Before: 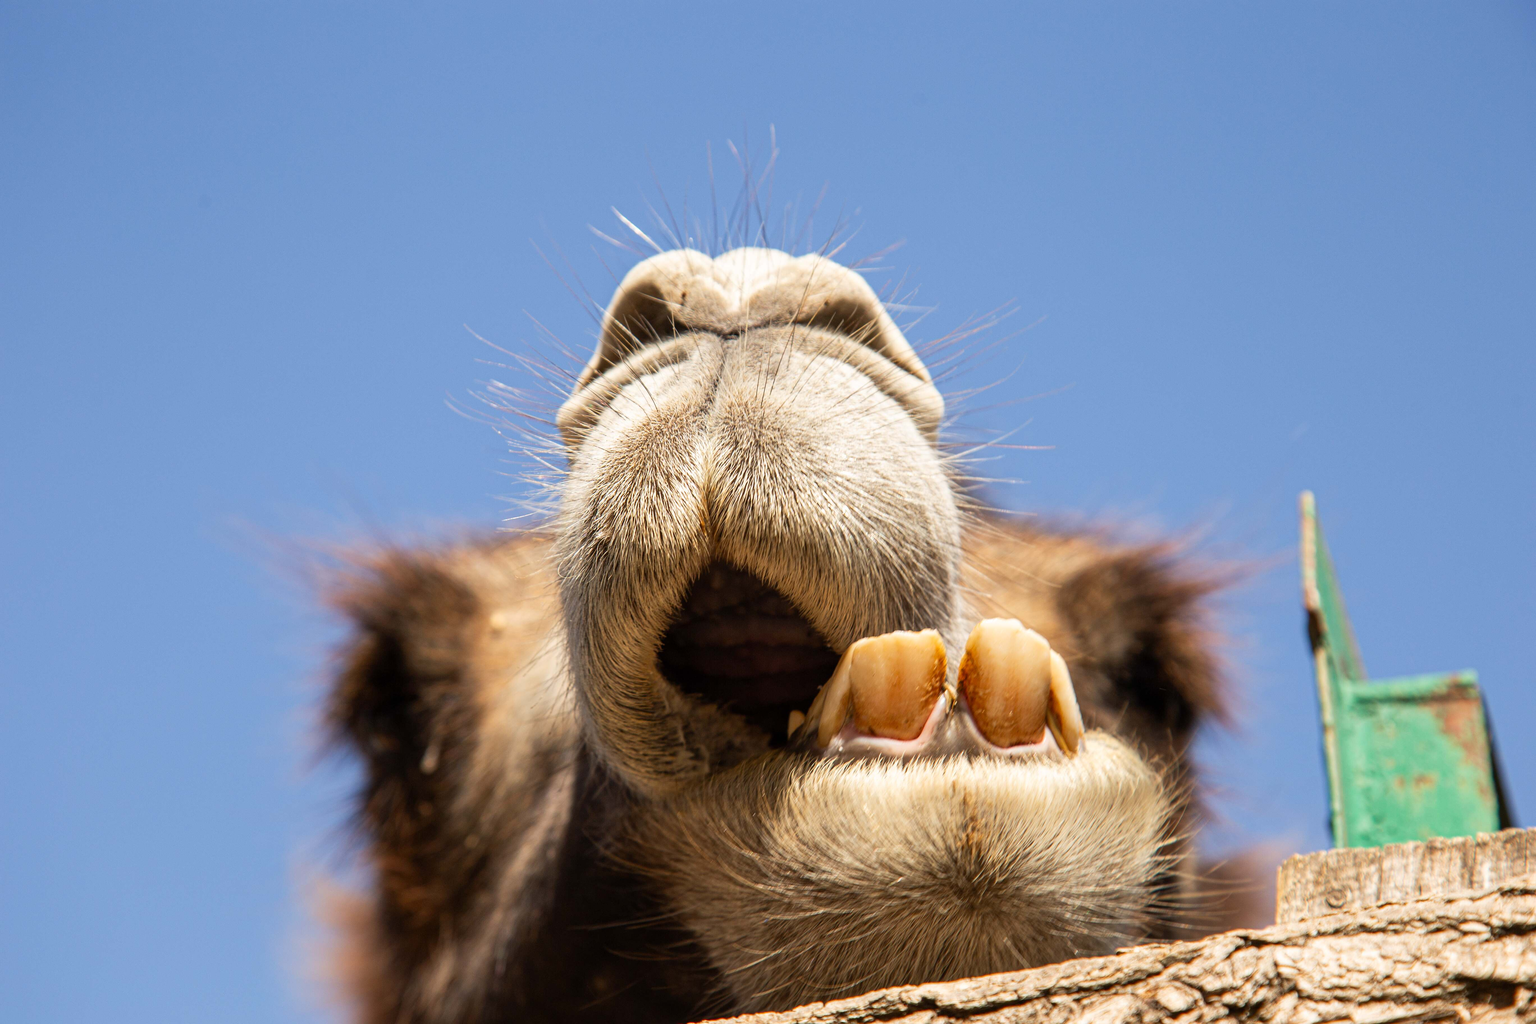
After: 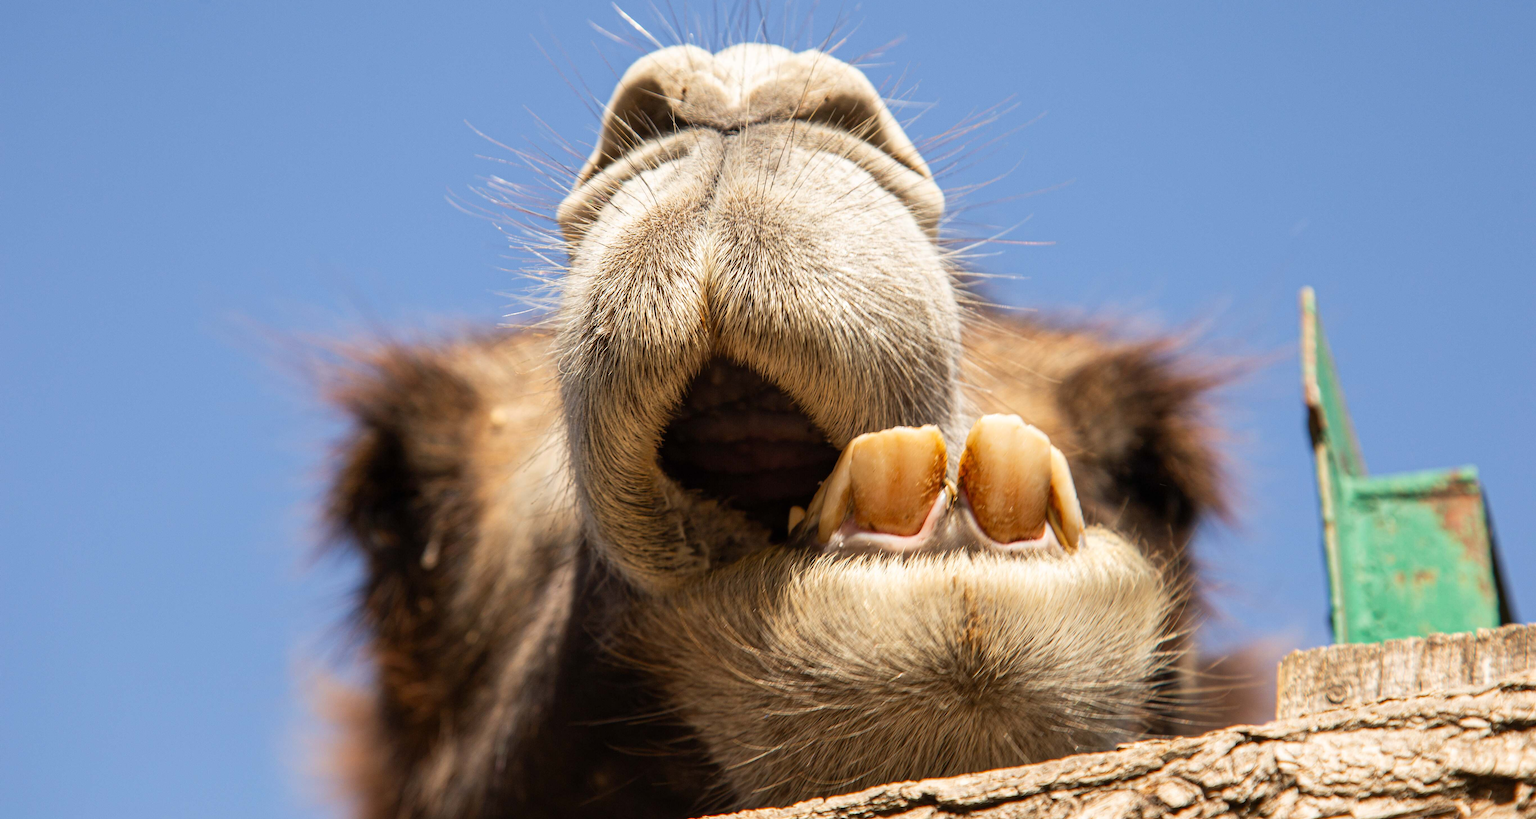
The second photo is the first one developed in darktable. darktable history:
exposure: black level correction 0, compensate exposure bias true, compensate highlight preservation false
crop and rotate: top 19.998%
